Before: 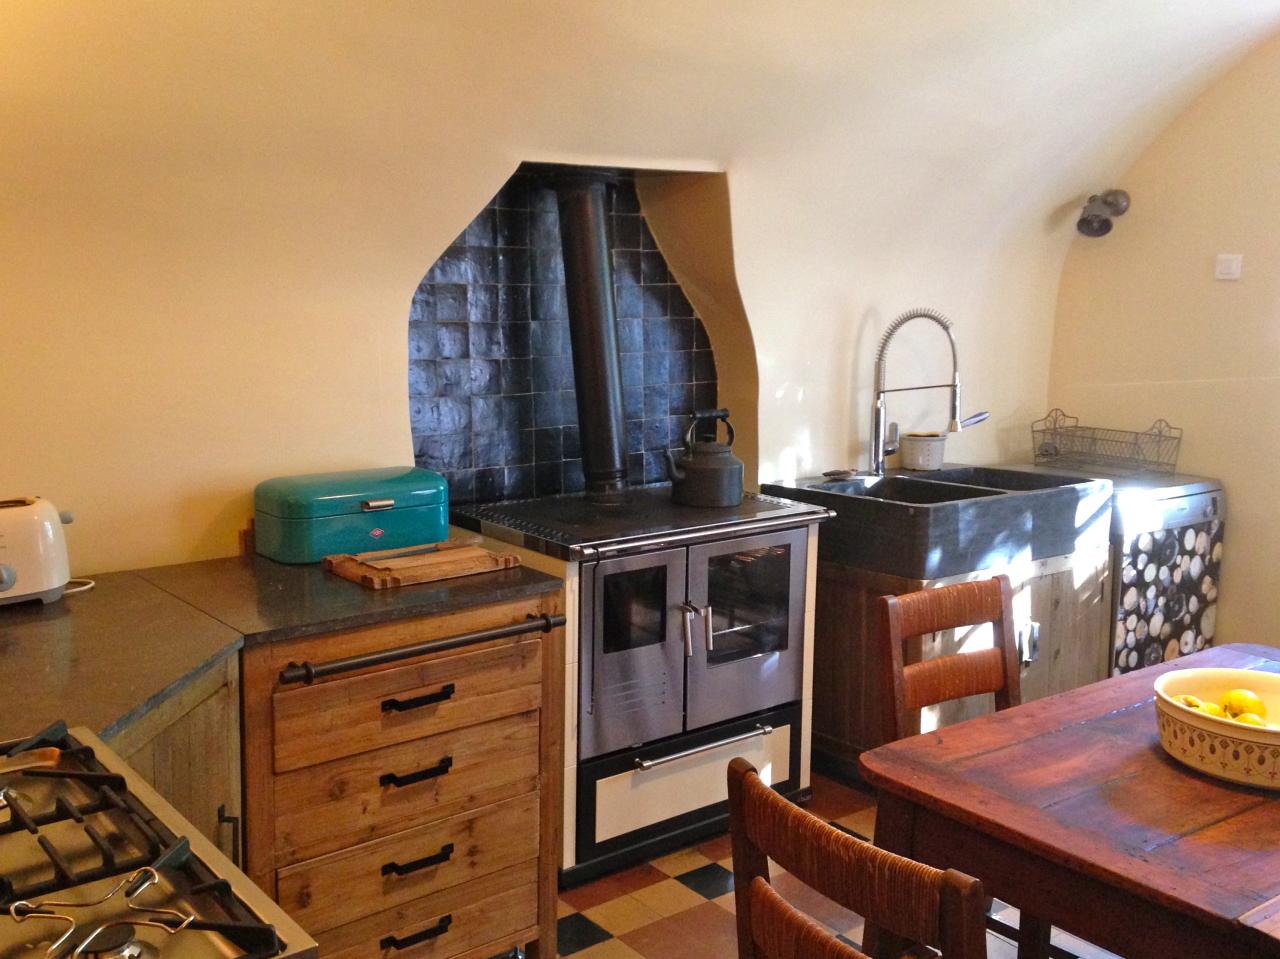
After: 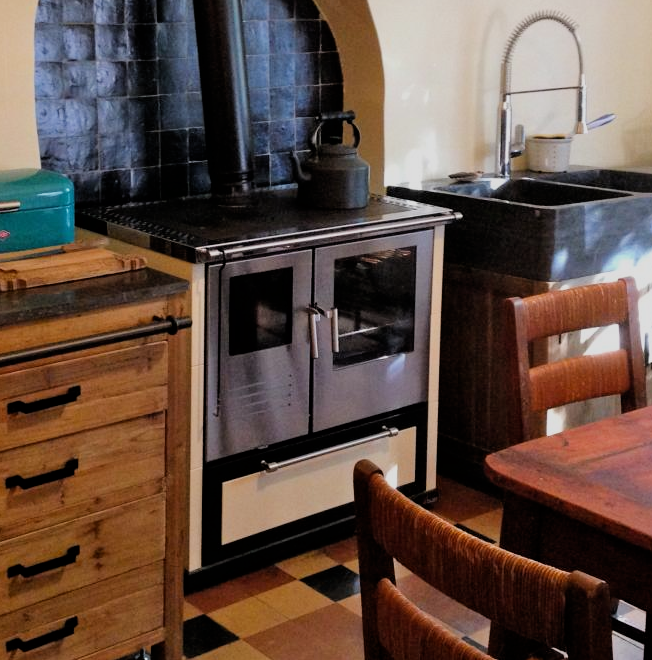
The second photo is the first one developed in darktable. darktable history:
crop and rotate: left 29.237%, top 31.152%, right 19.807%
filmic rgb: black relative exposure -5 EV, hardness 2.88, contrast 1.1
